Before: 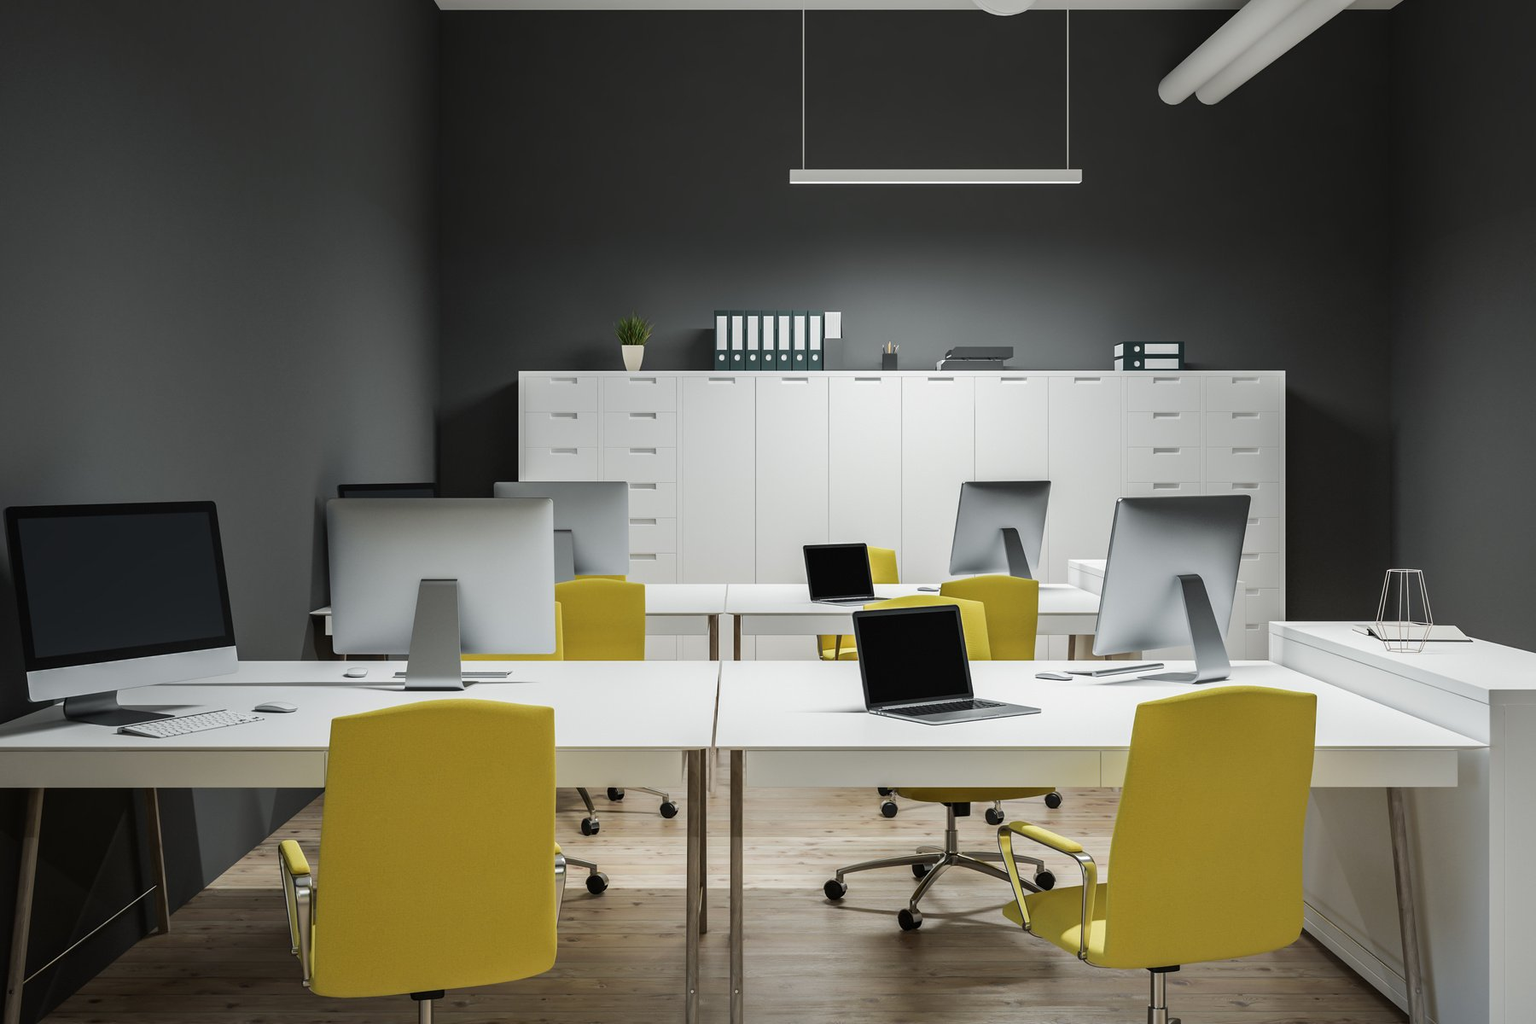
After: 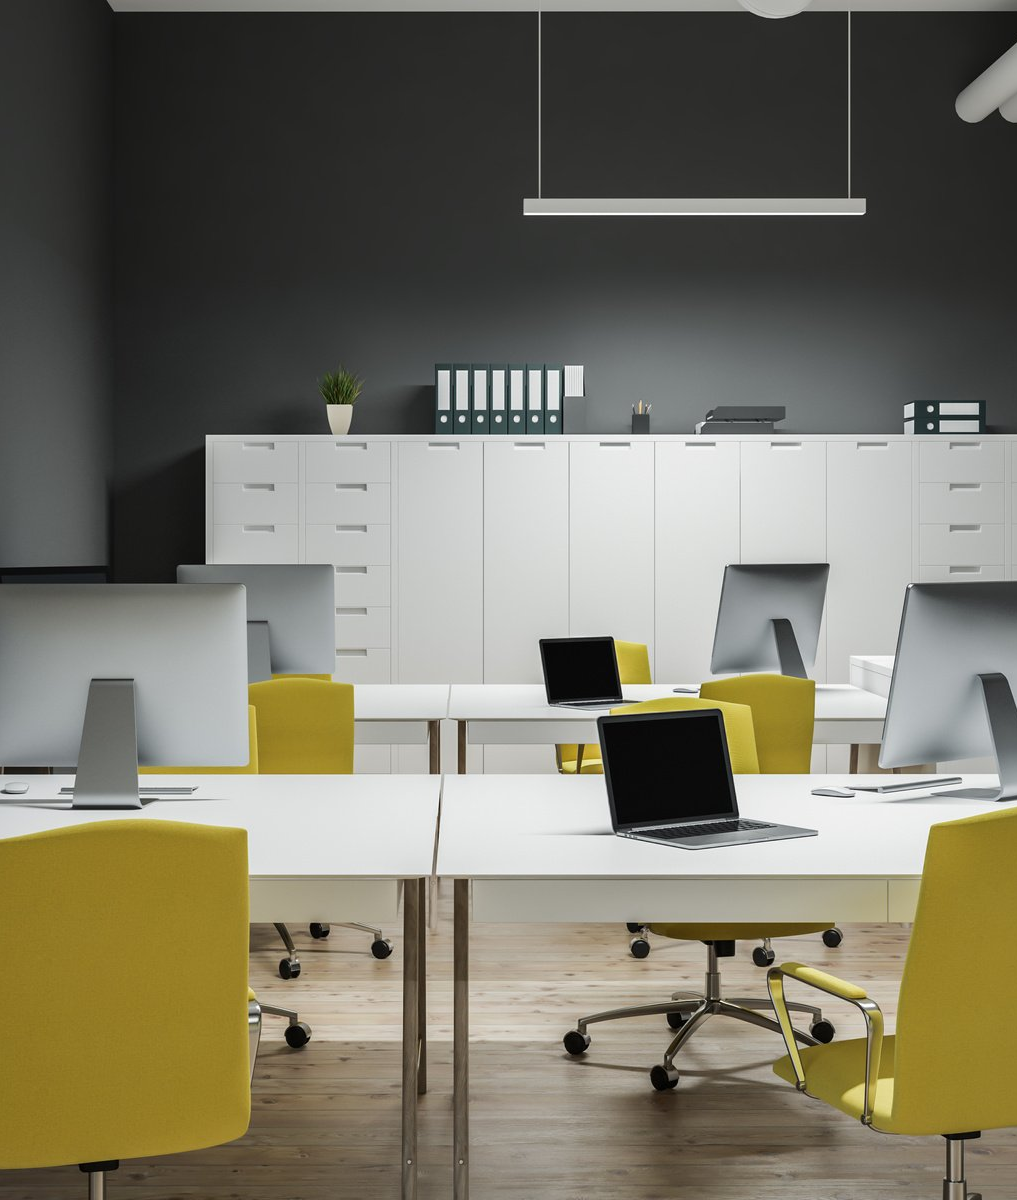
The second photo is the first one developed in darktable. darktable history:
crop and rotate: left 22.381%, right 21.074%
